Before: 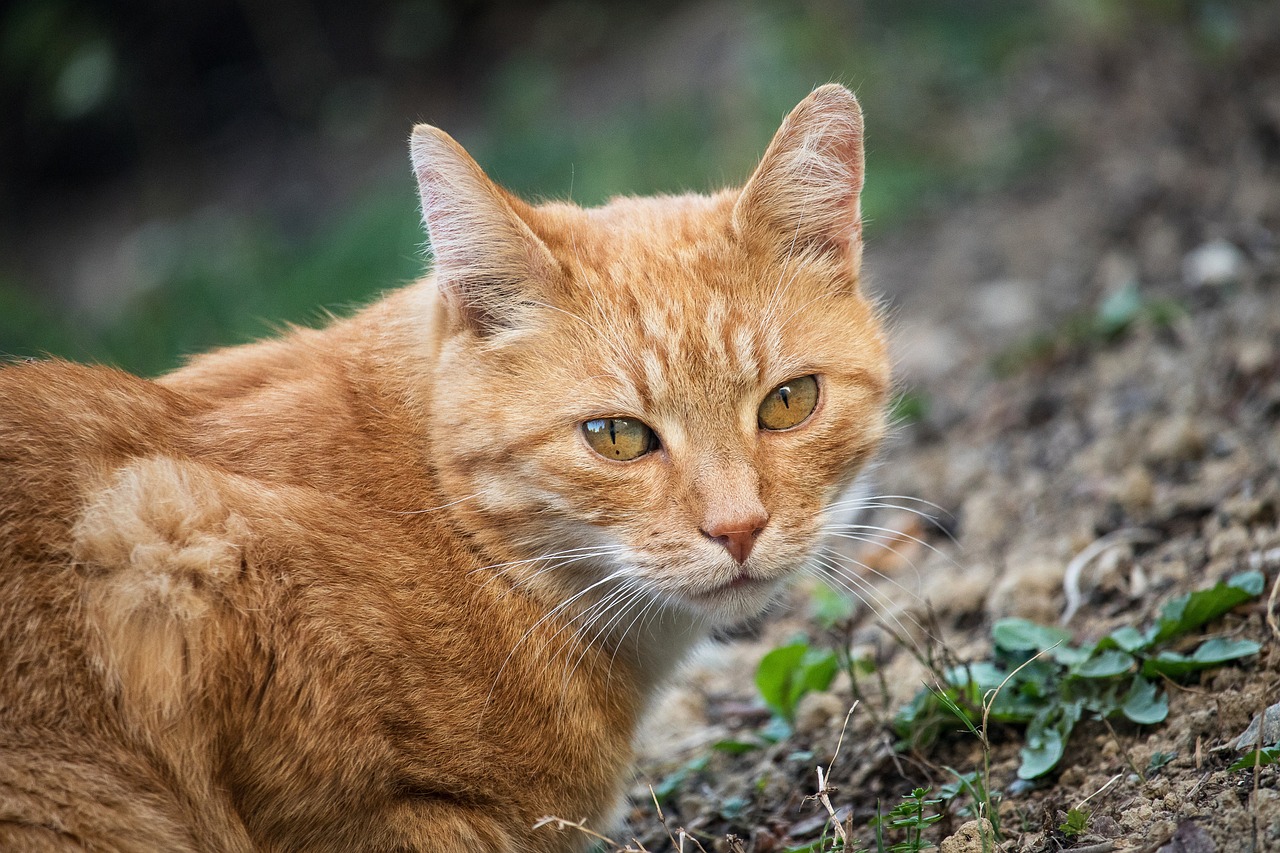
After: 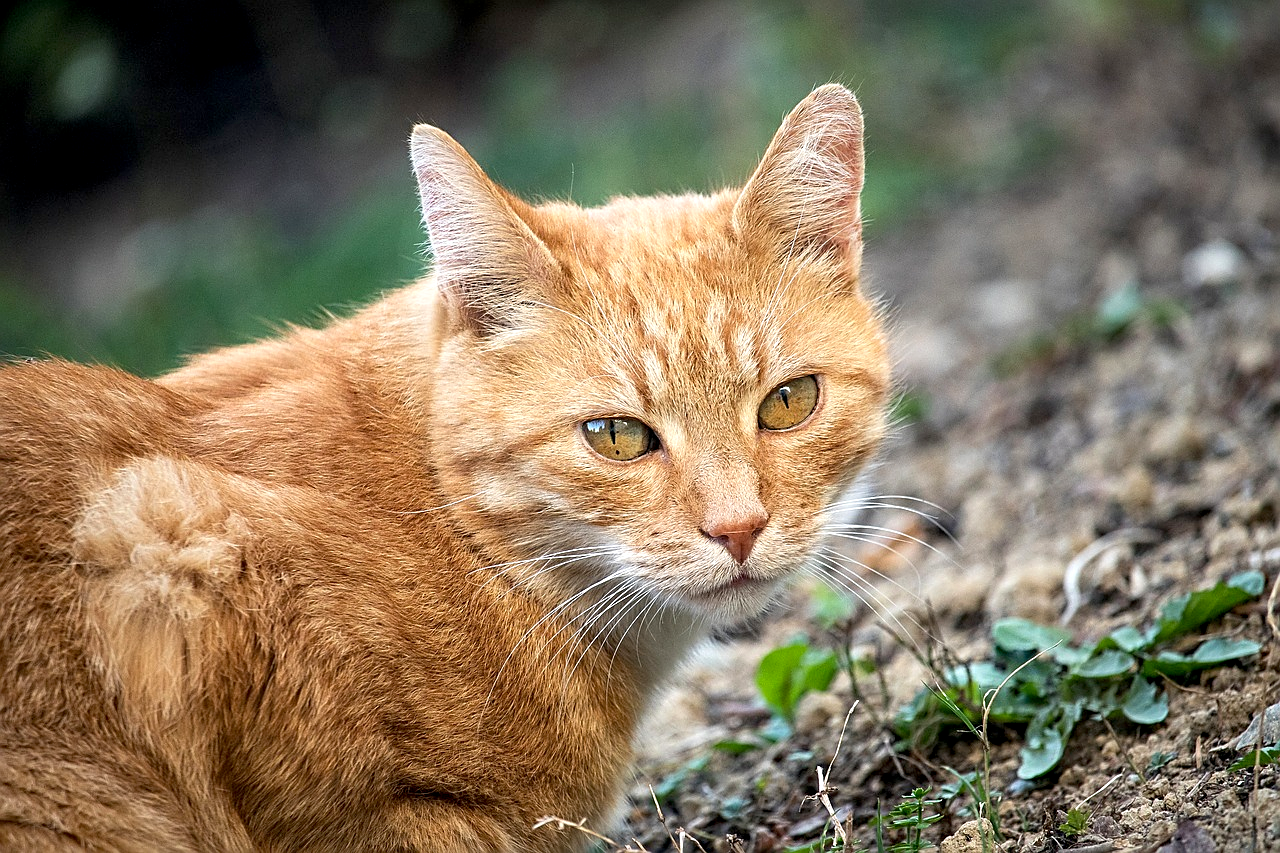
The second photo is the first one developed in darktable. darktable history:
exposure: black level correction 0.005, exposure 0.413 EV, compensate exposure bias true, compensate highlight preservation false
sharpen: amount 0.475
